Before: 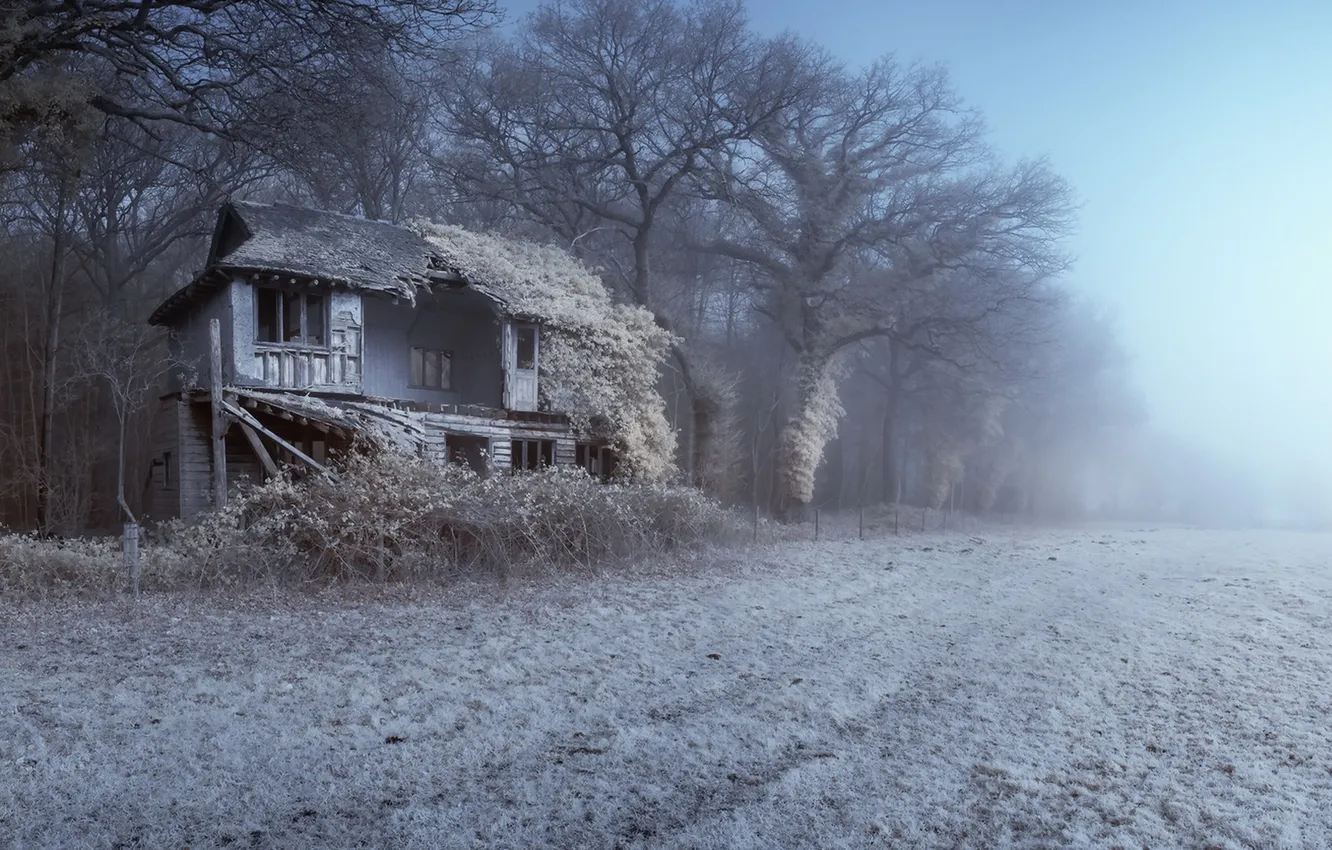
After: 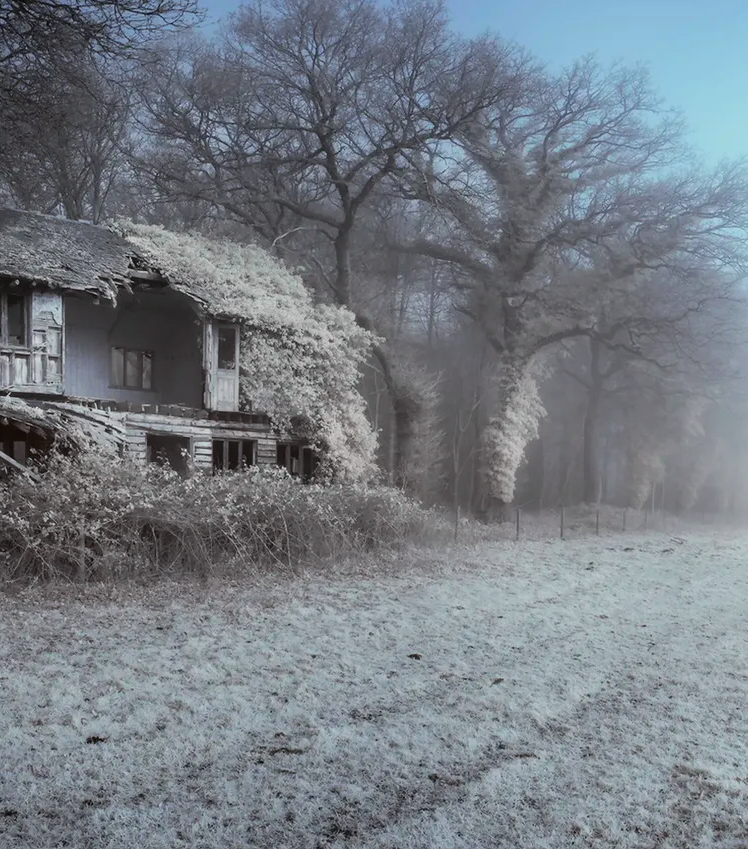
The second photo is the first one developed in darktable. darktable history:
crop and rotate: left 22.49%, right 21.295%
tone curve: curves: ch0 [(0, 0.008) (0.107, 0.091) (0.283, 0.287) (0.461, 0.498) (0.64, 0.679) (0.822, 0.841) (0.998, 0.978)]; ch1 [(0, 0) (0.316, 0.349) (0.466, 0.442) (0.502, 0.5) (0.527, 0.519) (0.561, 0.553) (0.608, 0.629) (0.669, 0.704) (0.859, 0.899) (1, 1)]; ch2 [(0, 0) (0.33, 0.301) (0.421, 0.443) (0.473, 0.498) (0.502, 0.504) (0.522, 0.525) (0.592, 0.61) (0.705, 0.7) (1, 1)], color space Lab, independent channels, preserve colors none
